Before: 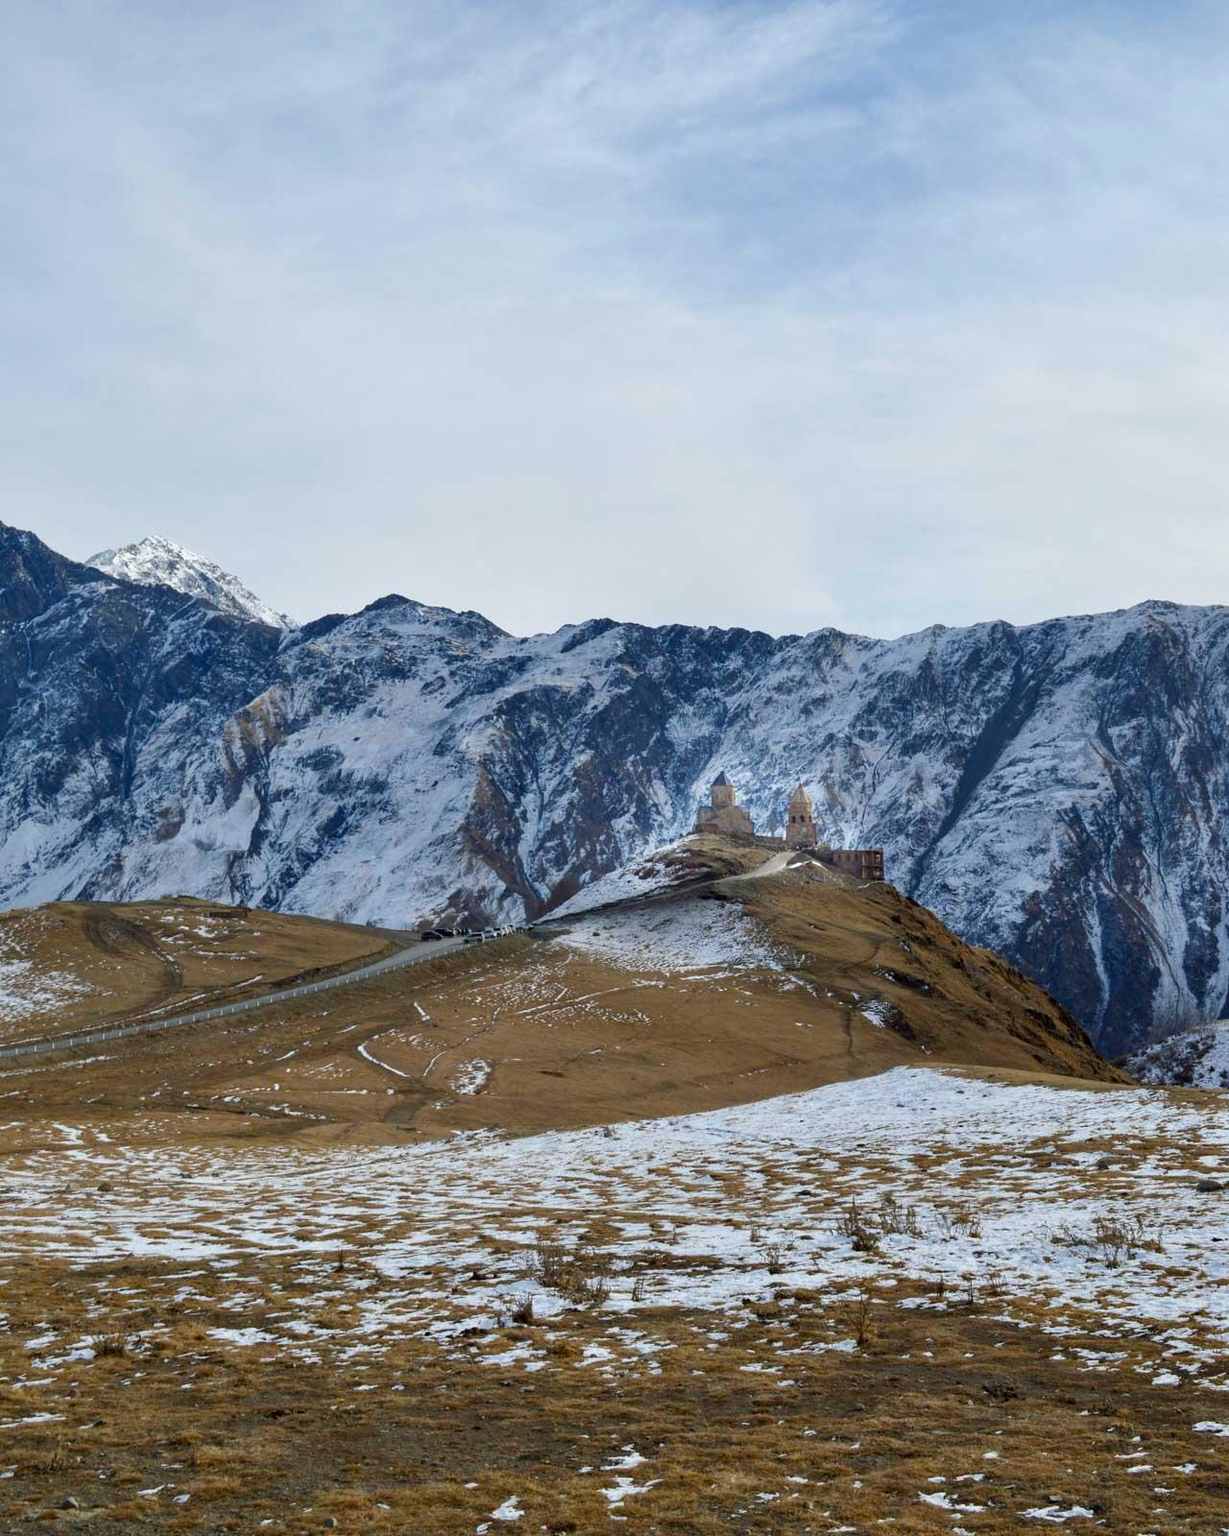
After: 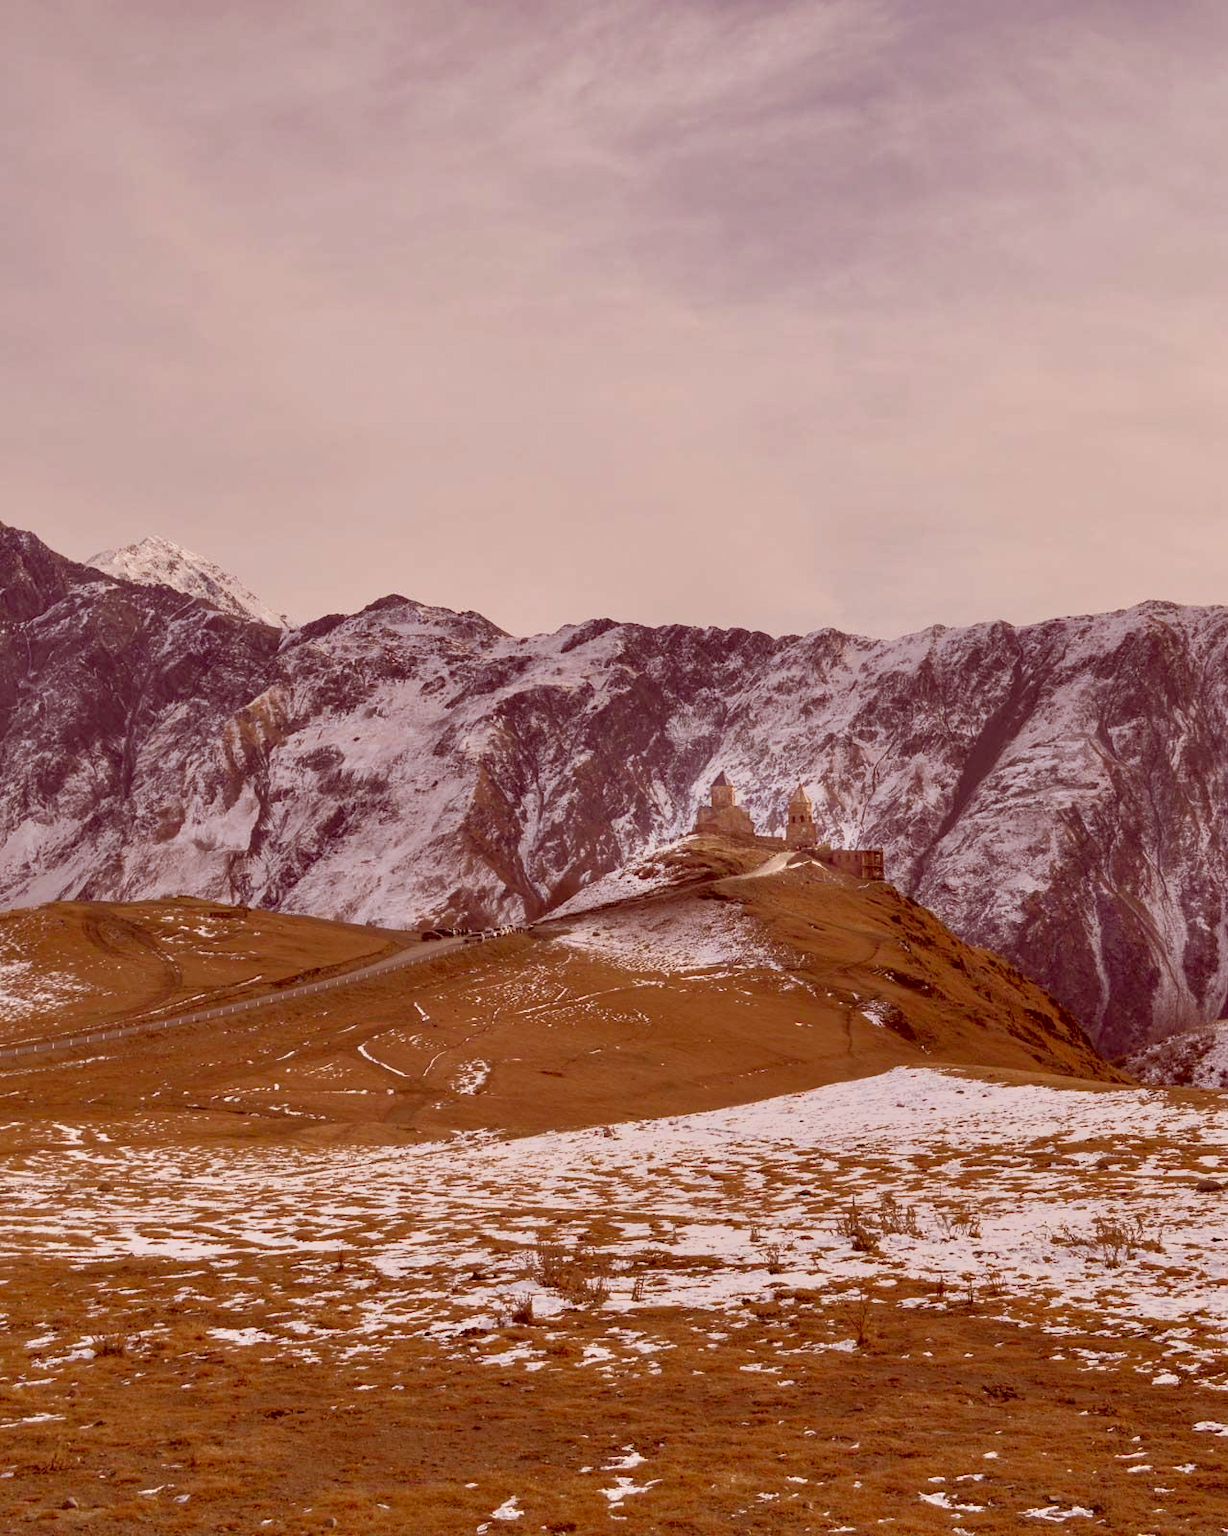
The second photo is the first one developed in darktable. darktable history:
rgb curve: curves: ch0 [(0, 0) (0.053, 0.068) (0.122, 0.128) (1, 1)]
color correction: highlights a* 9.03, highlights b* 8.71, shadows a* 40, shadows b* 40, saturation 0.8
tone equalizer: -7 EV -0.63 EV, -6 EV 1 EV, -5 EV -0.45 EV, -4 EV 0.43 EV, -3 EV 0.41 EV, -2 EV 0.15 EV, -1 EV -0.15 EV, +0 EV -0.39 EV, smoothing diameter 25%, edges refinement/feathering 10, preserve details guided filter
